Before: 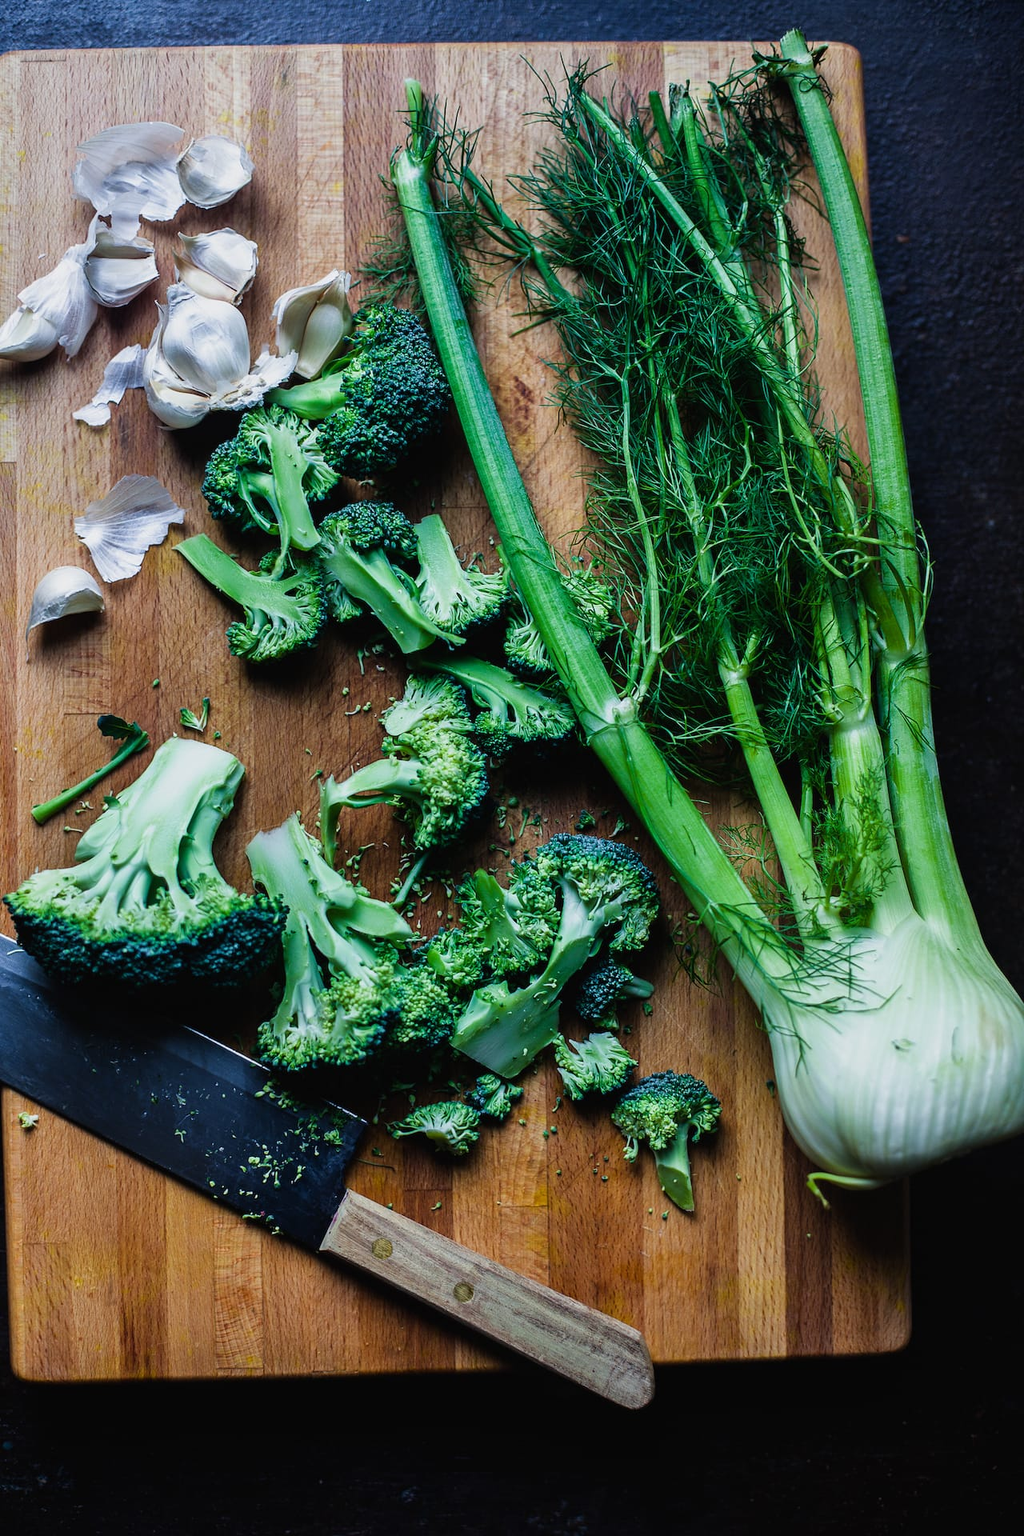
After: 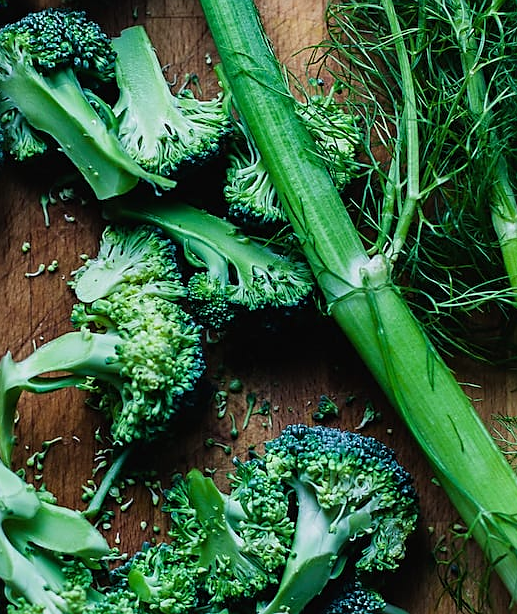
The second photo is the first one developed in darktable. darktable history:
sharpen: radius 1.864, amount 0.398, threshold 1.271
exposure: compensate highlight preservation false
crop: left 31.751%, top 32.172%, right 27.8%, bottom 35.83%
